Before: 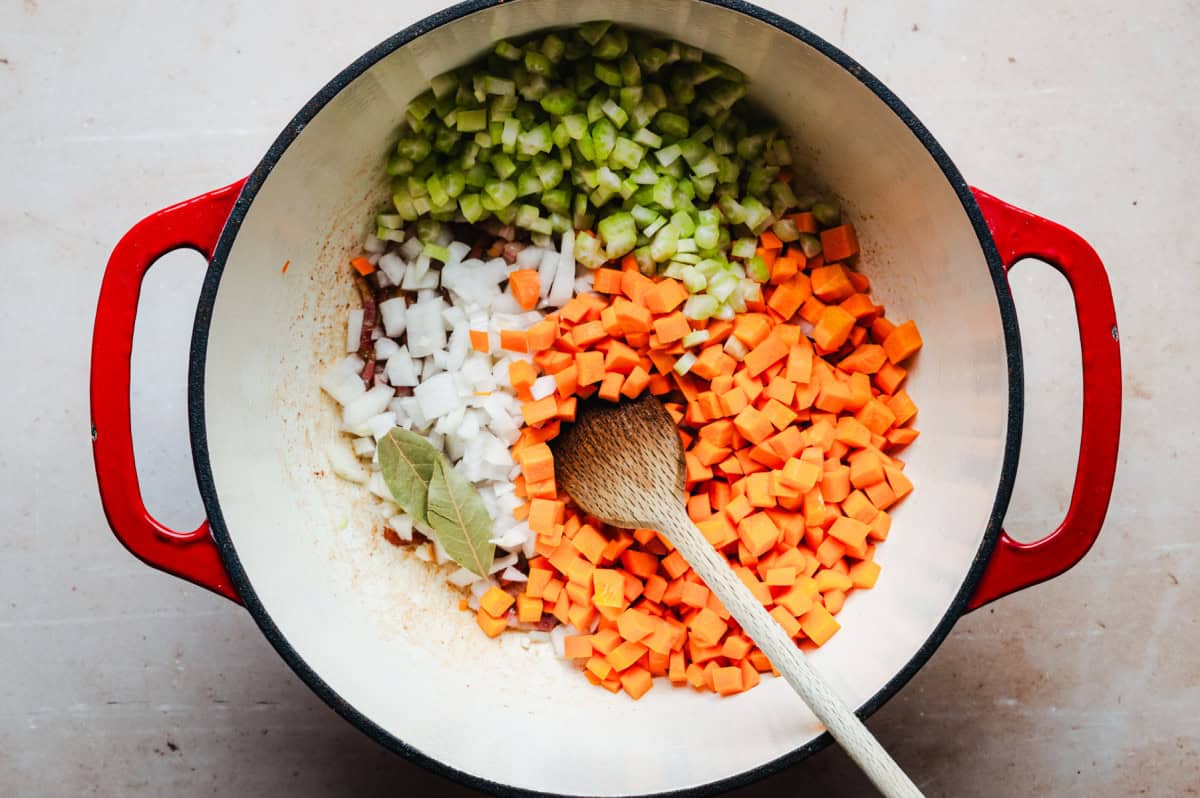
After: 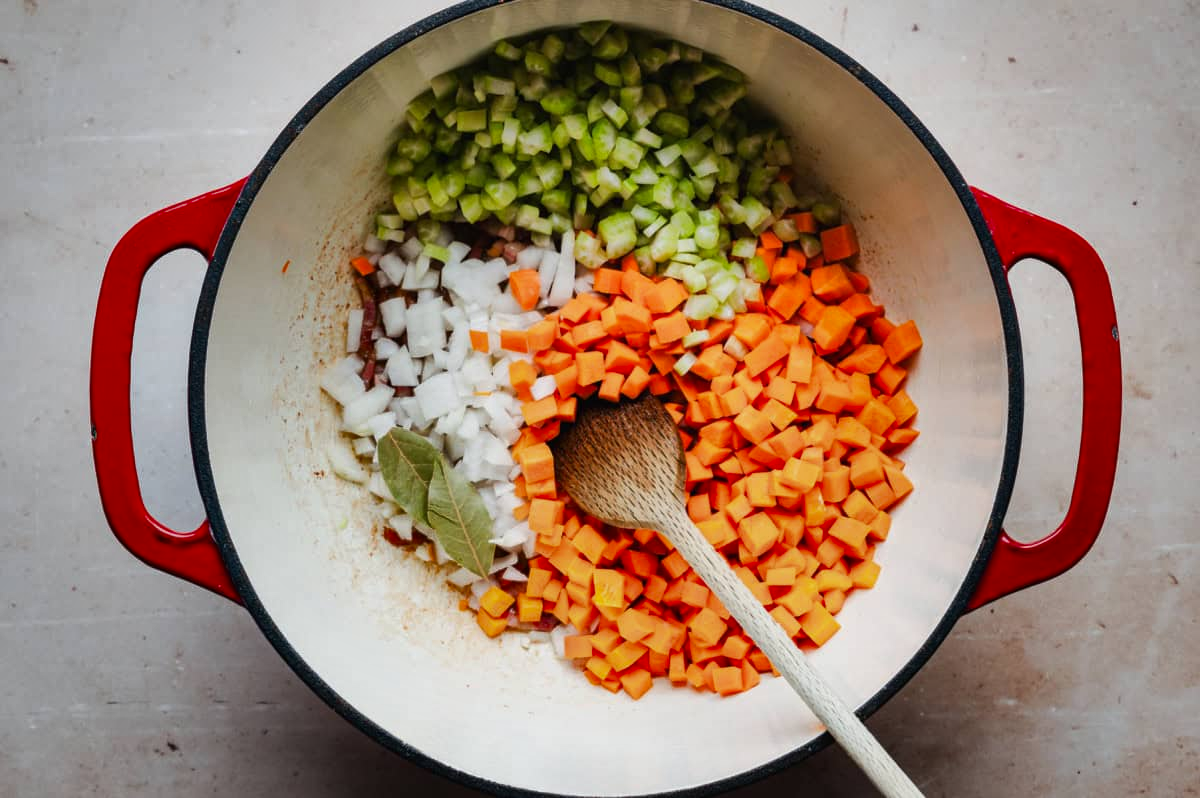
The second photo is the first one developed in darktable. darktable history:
shadows and highlights: white point adjustment -3.64, highlights -63.34, highlights color adjustment 42%, soften with gaussian
levels: mode automatic
